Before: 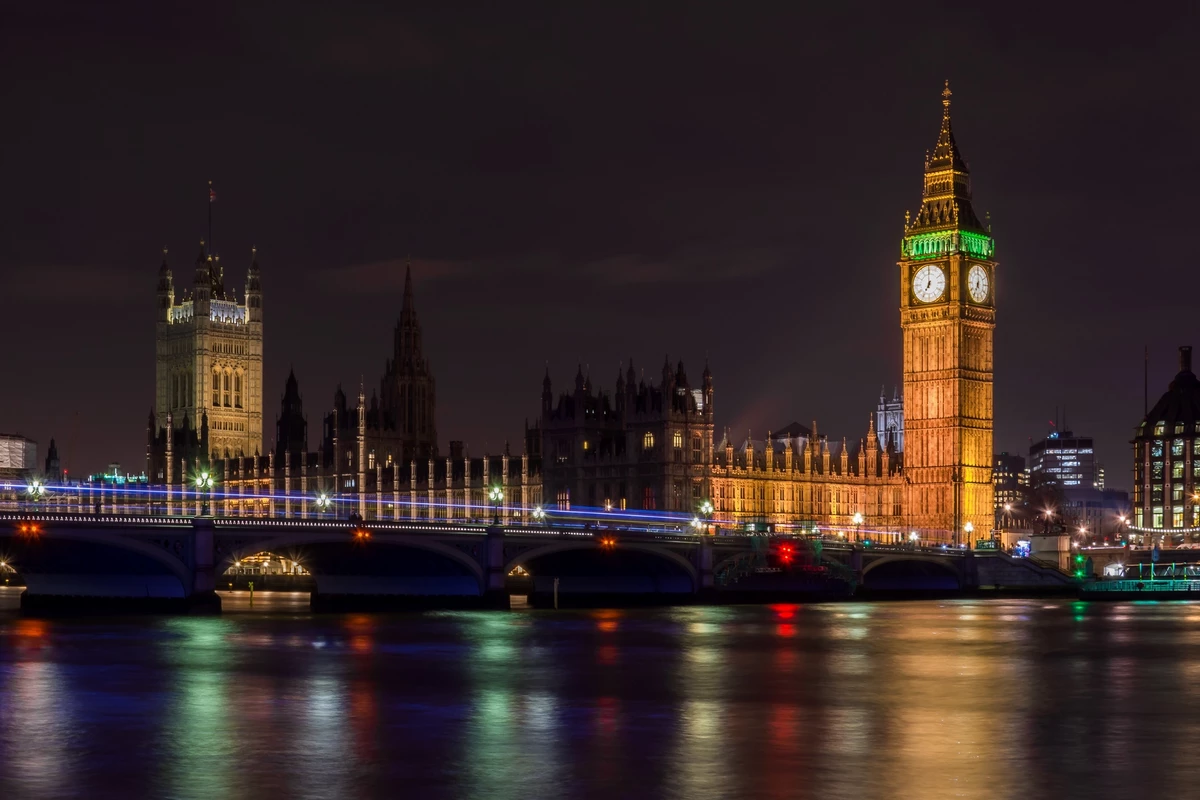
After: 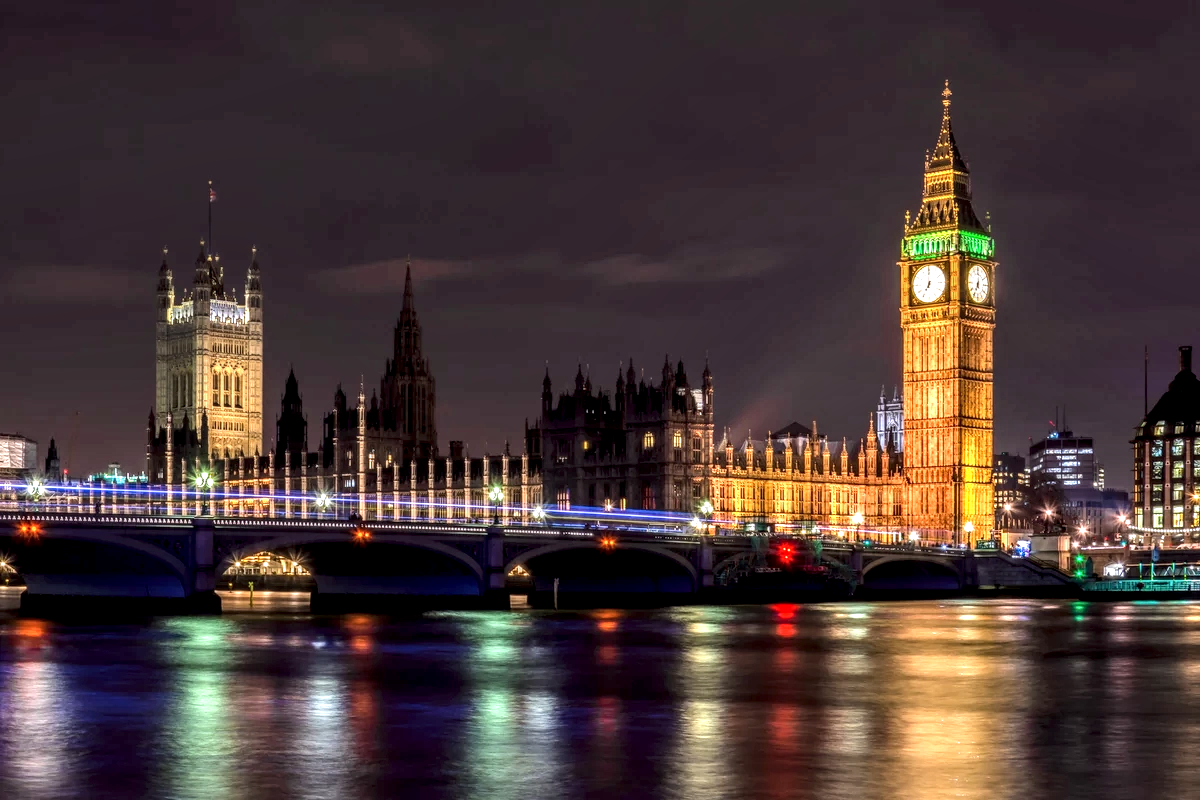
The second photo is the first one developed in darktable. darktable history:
vibrance: on, module defaults
shadows and highlights: shadows 32.83, highlights -47.7, soften with gaussian
exposure: exposure 0.7 EV, compensate highlight preservation false
local contrast: highlights 20%, shadows 70%, detail 170%
